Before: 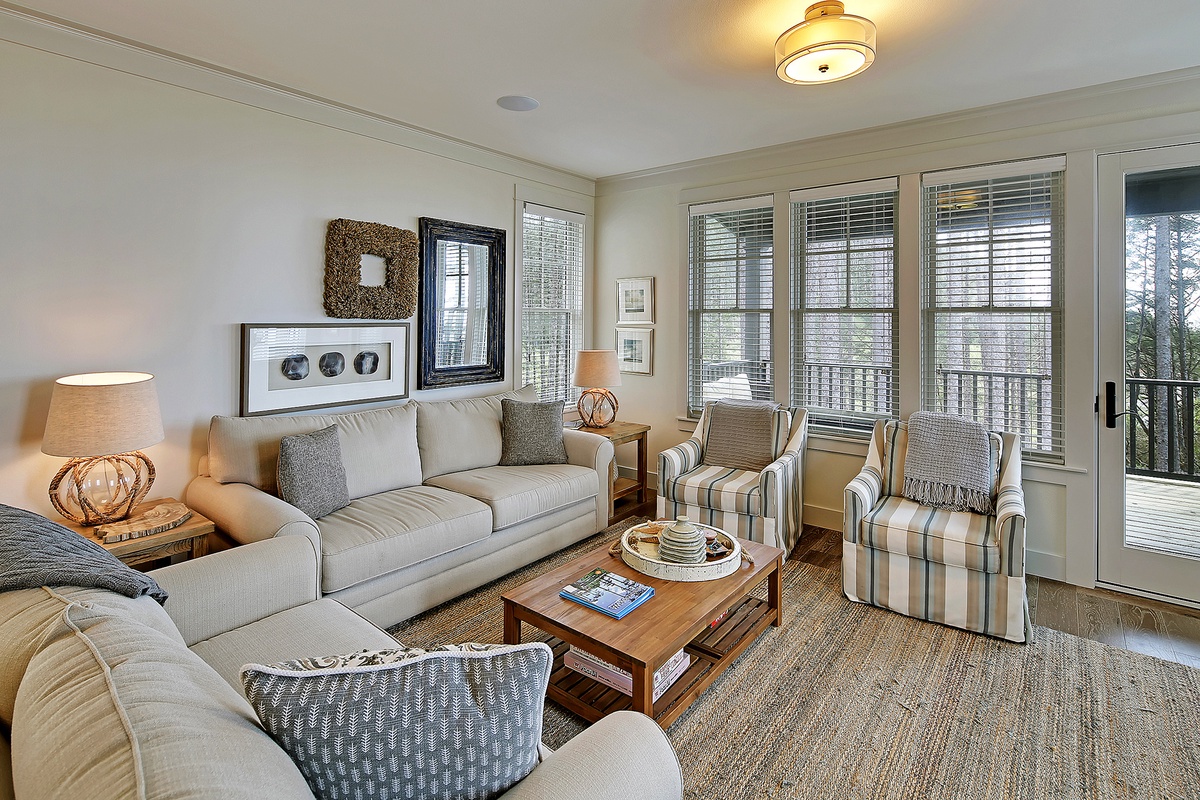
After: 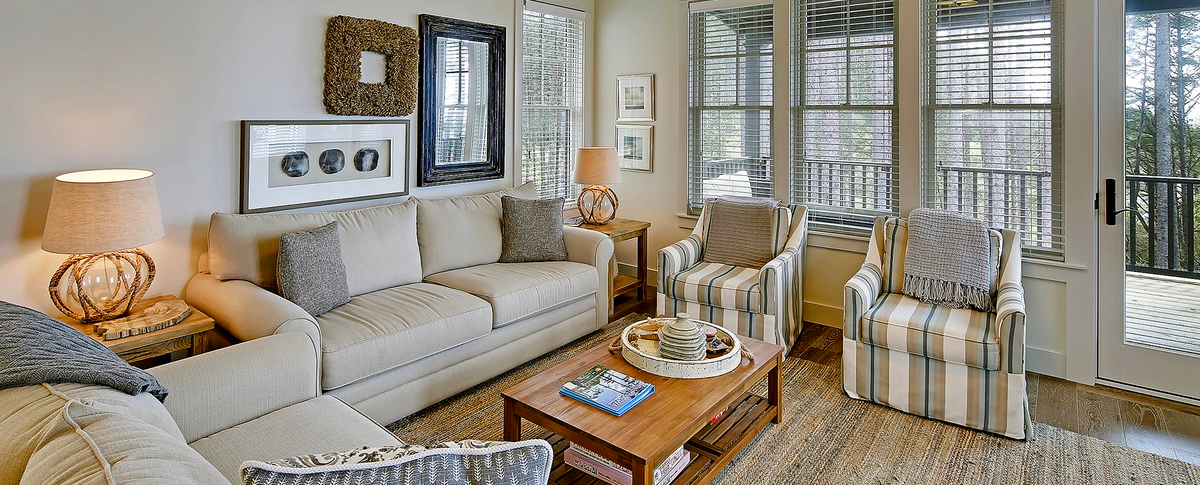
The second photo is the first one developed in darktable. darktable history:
color balance rgb: perceptual saturation grading › global saturation 20%, perceptual saturation grading › highlights -25.527%, perceptual saturation grading › shadows 24.326%, global vibrance 20%
crop and rotate: top 25.399%, bottom 13.96%
